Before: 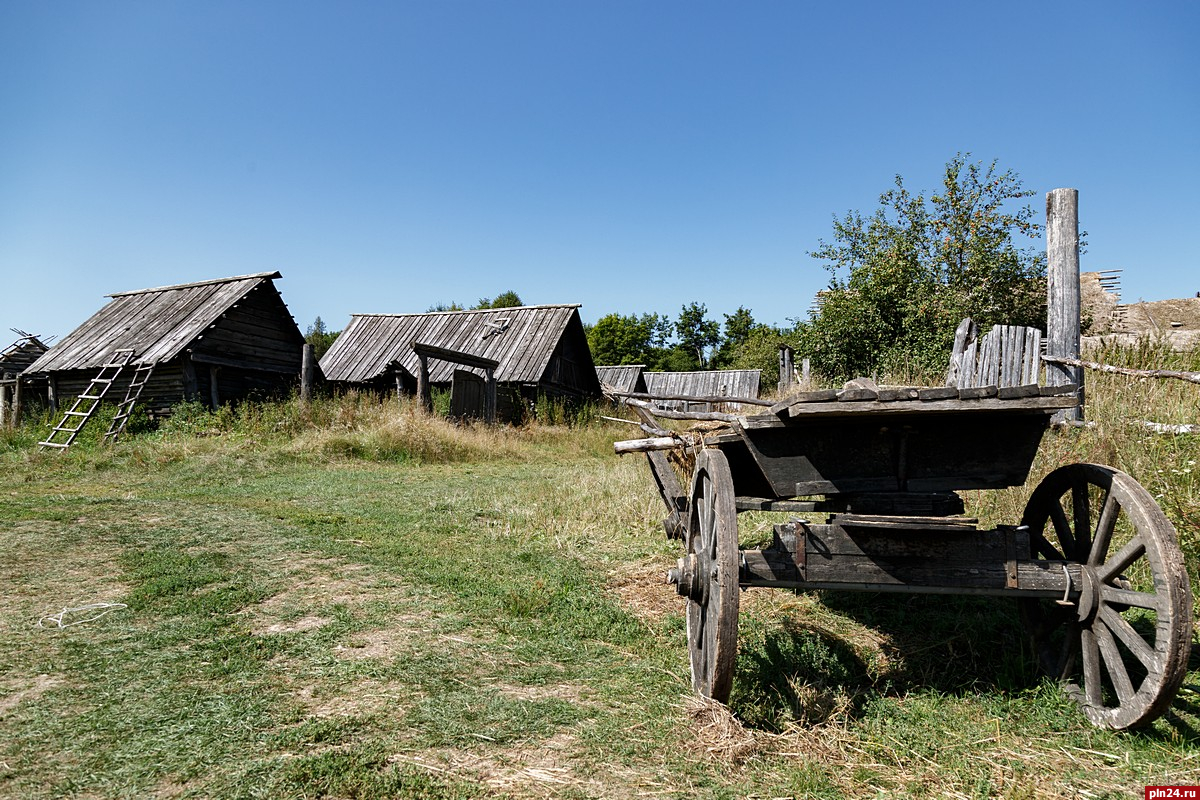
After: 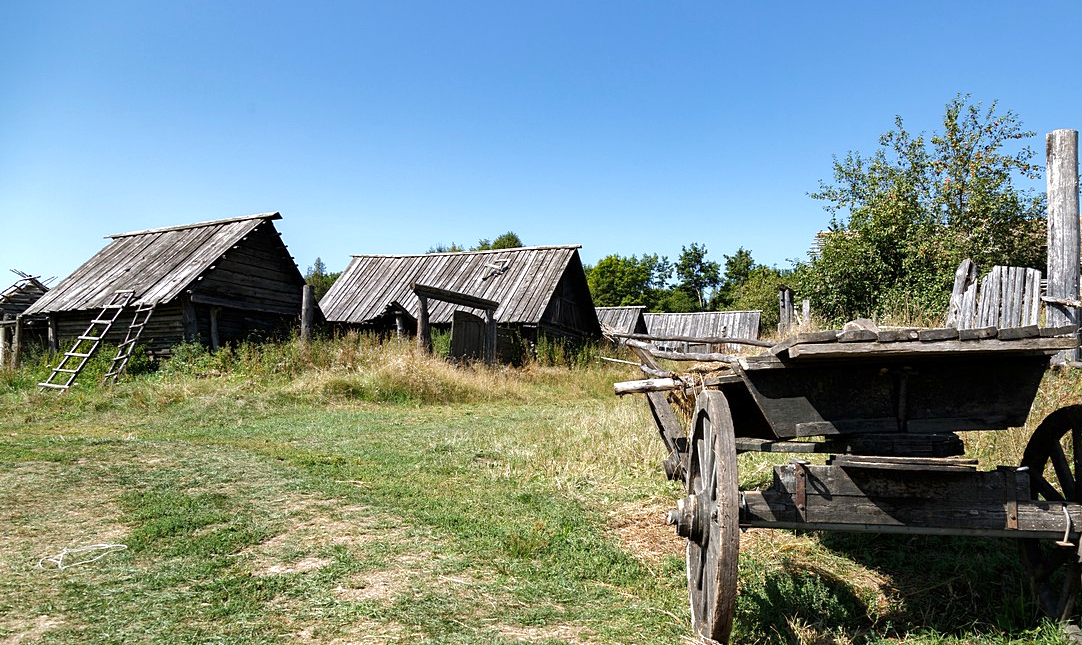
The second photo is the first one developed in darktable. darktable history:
exposure: exposure 0.569 EV, compensate highlight preservation false
crop: top 7.408%, right 9.757%, bottom 11.921%
shadows and highlights: shadows 24.79, white point adjustment -3.09, highlights -29.73
